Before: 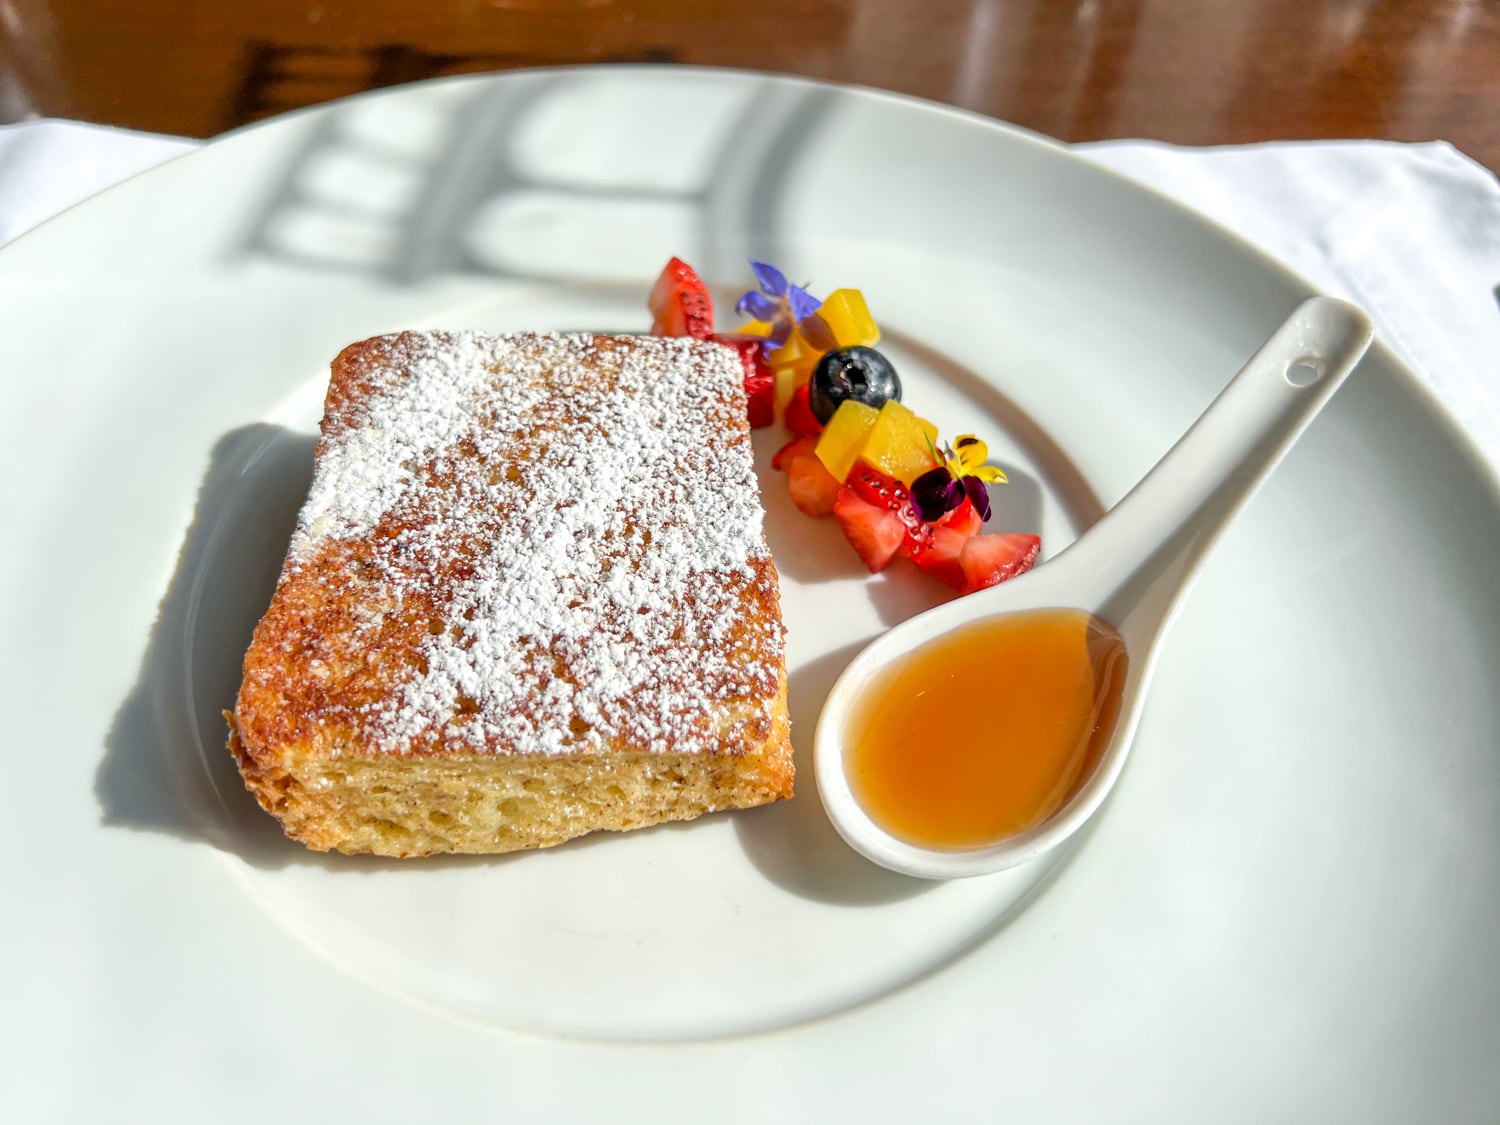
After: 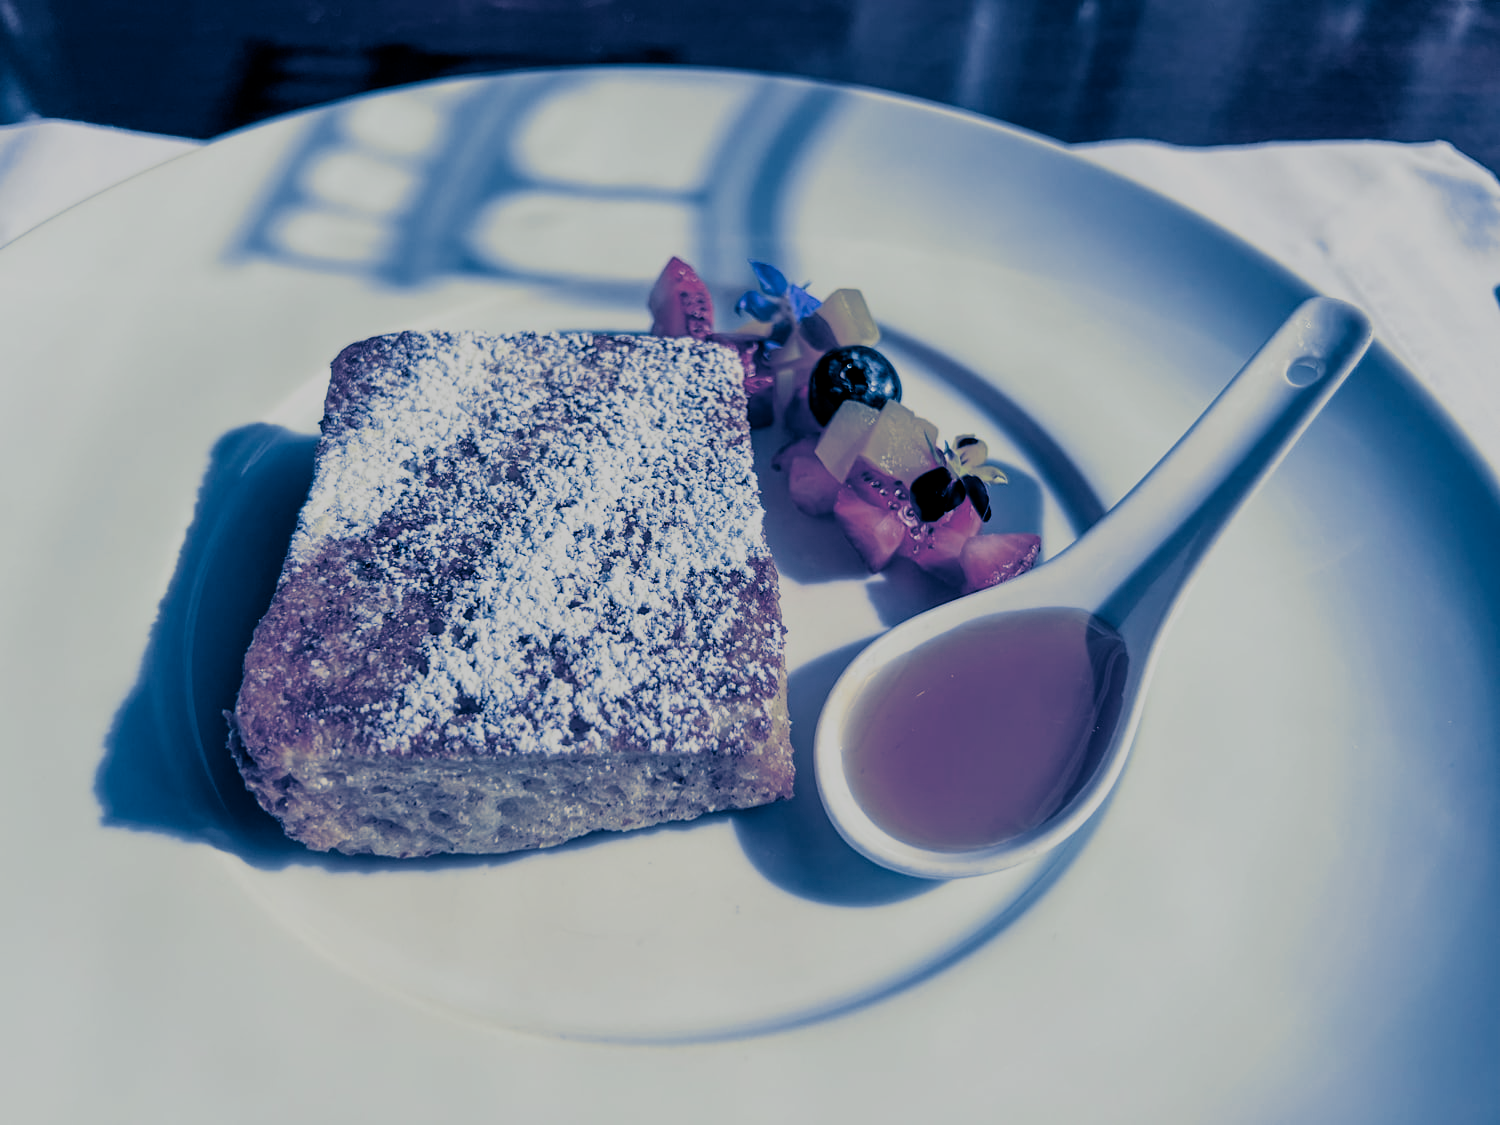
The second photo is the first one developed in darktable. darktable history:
split-toning: shadows › hue 226.8°, shadows › saturation 1, highlights › saturation 0, balance -61.41
filmic rgb: middle gray luminance 29%, black relative exposure -10.3 EV, white relative exposure 5.5 EV, threshold 6 EV, target black luminance 0%, hardness 3.95, latitude 2.04%, contrast 1.132, highlights saturation mix 5%, shadows ↔ highlights balance 15.11%, add noise in highlights 0, preserve chrominance no, color science v3 (2019), use custom middle-gray values true, iterations of high-quality reconstruction 0, contrast in highlights soft, enable highlight reconstruction true
